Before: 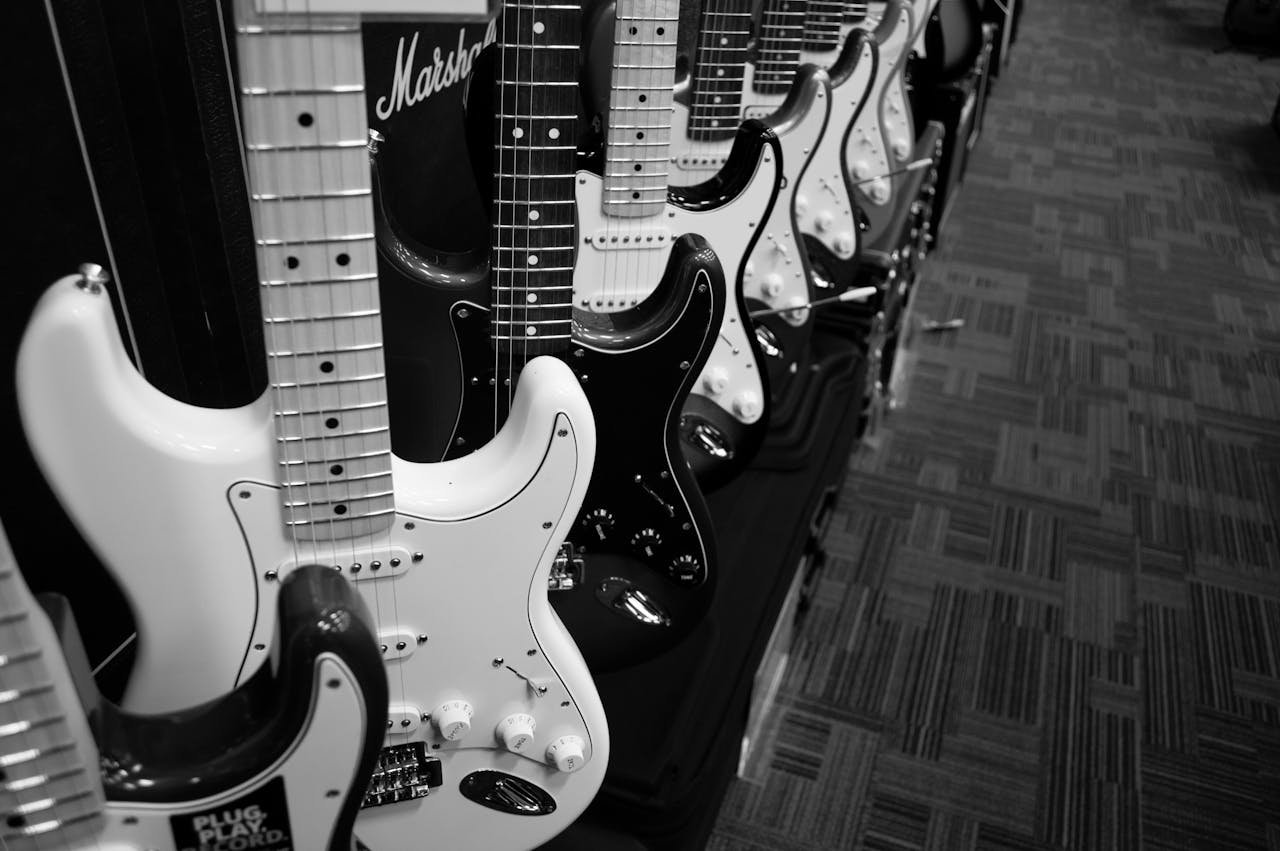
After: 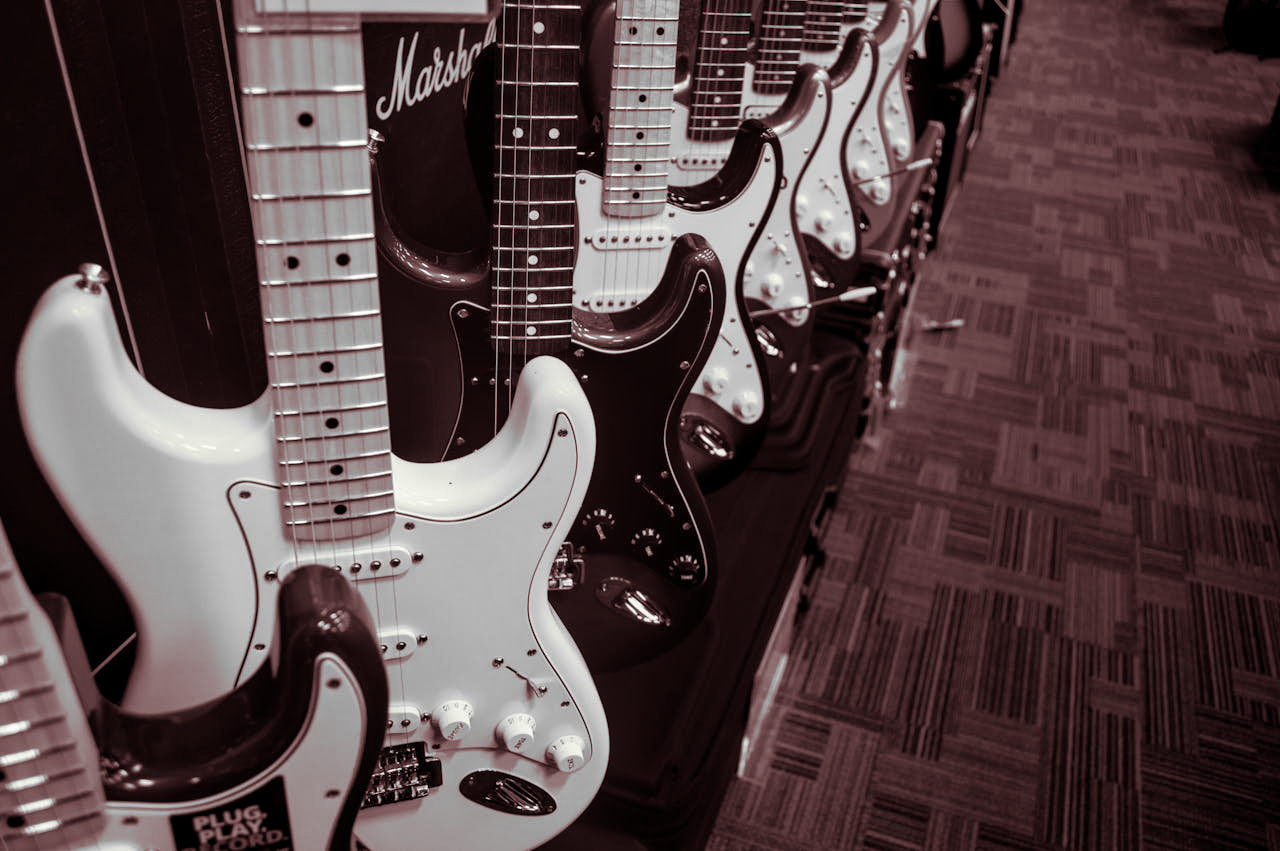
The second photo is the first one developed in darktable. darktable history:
local contrast: on, module defaults
split-toning: on, module defaults
